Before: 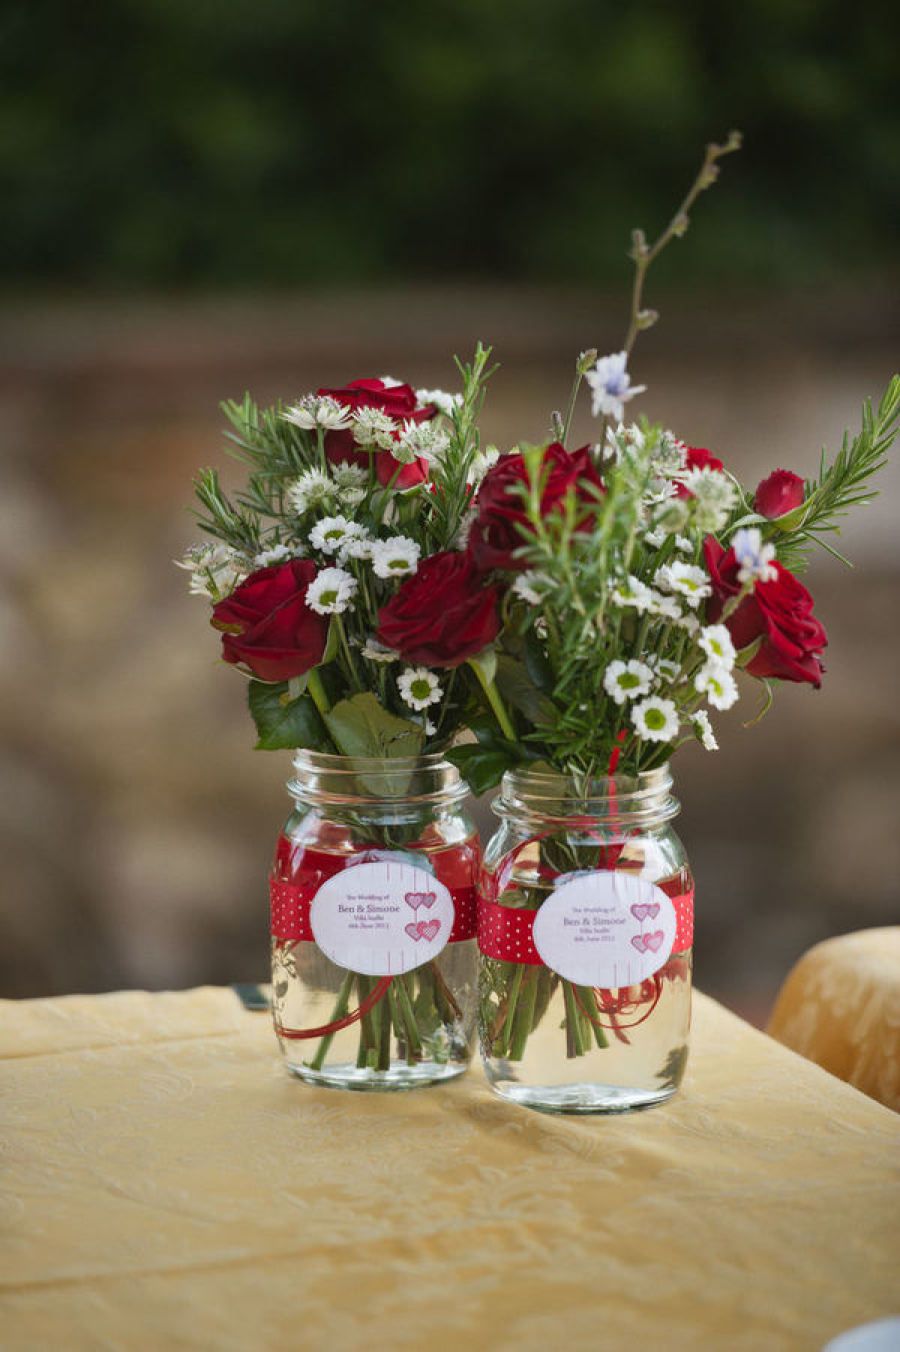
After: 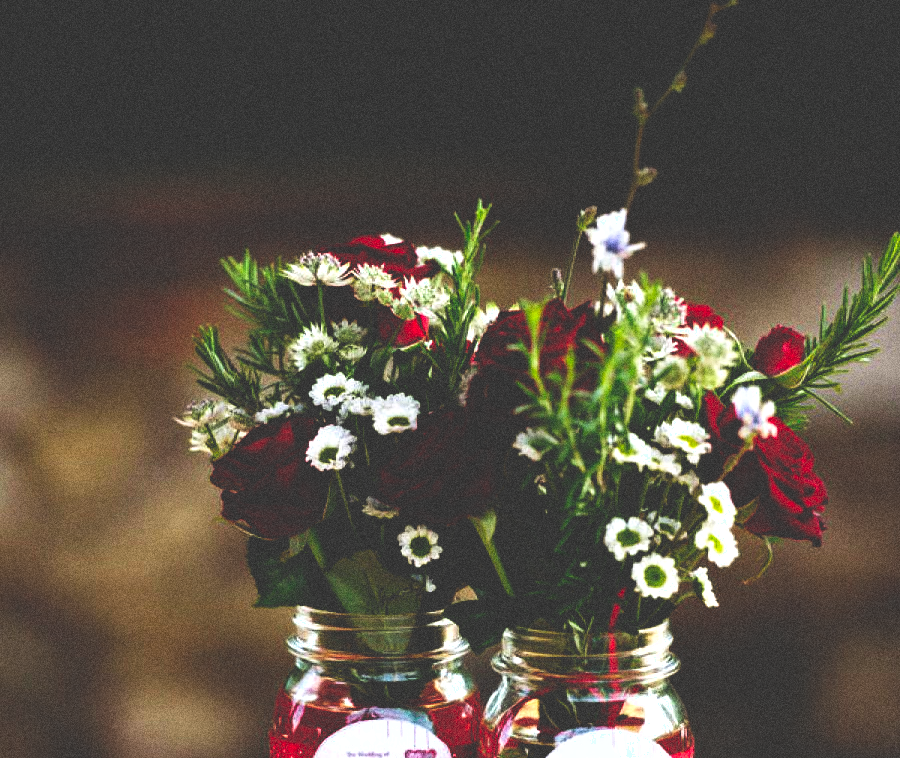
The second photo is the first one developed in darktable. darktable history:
grain: coarseness 0.09 ISO, strength 40%
base curve: curves: ch0 [(0, 0.036) (0.083, 0.04) (0.804, 1)], preserve colors none
exposure: black level correction 0.001, exposure 0.5 EV, compensate exposure bias true, compensate highlight preservation false
crop and rotate: top 10.605%, bottom 33.274%
